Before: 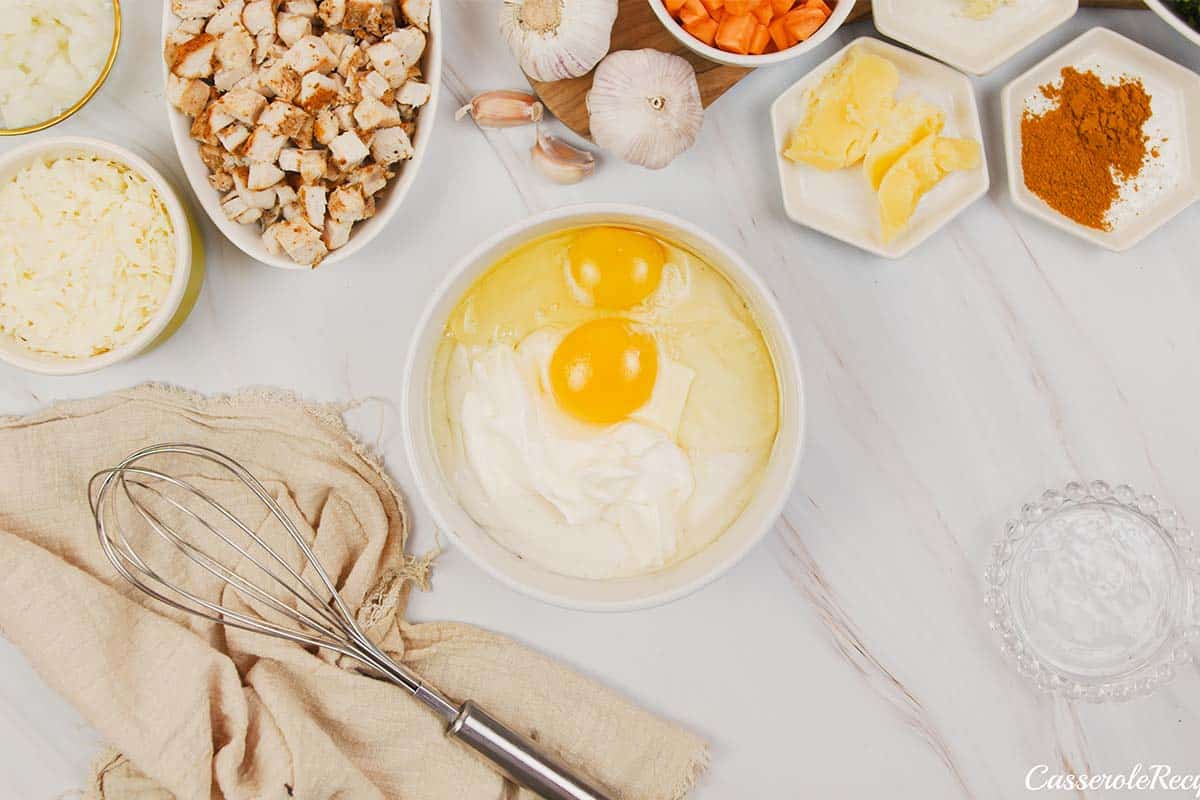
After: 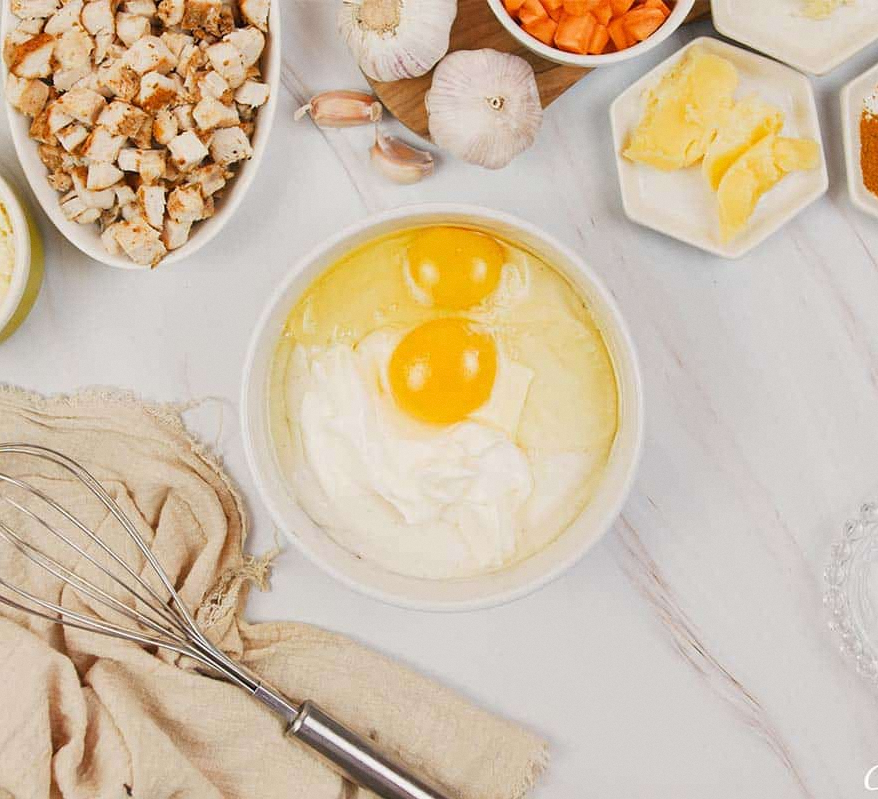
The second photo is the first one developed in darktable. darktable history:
crop: left 13.443%, right 13.31%
grain: coarseness 0.09 ISO, strength 10%
